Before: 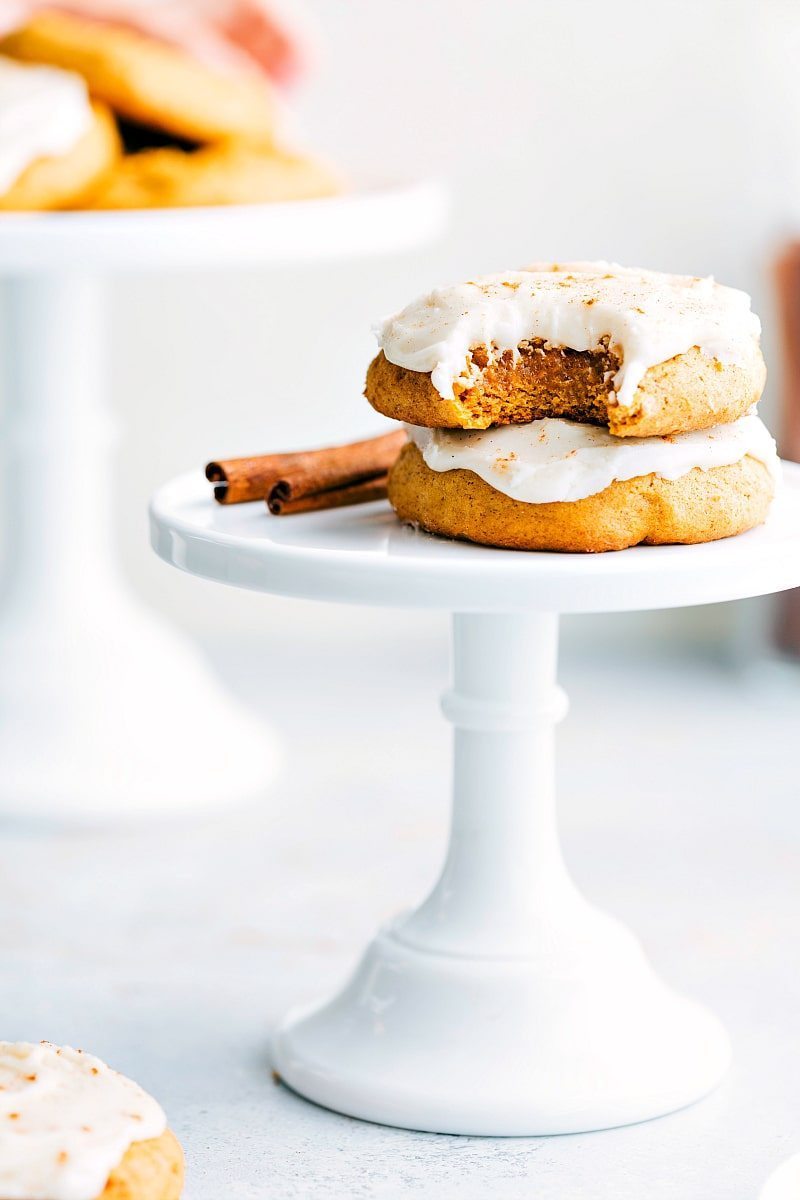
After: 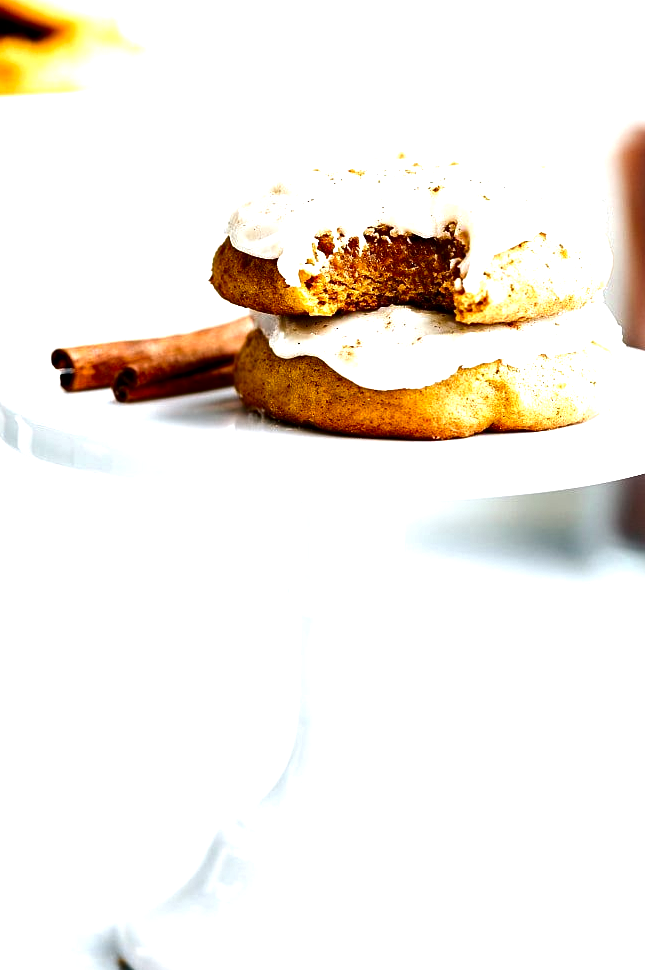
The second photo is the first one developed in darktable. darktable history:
crop: left 19.263%, top 9.454%, bottom 9.707%
tone equalizer: -8 EV -0.75 EV, -7 EV -0.721 EV, -6 EV -0.583 EV, -5 EV -0.424 EV, -3 EV 0.399 EV, -2 EV 0.6 EV, -1 EV 0.686 EV, +0 EV 0.742 EV
contrast equalizer: octaves 7, y [[0.5, 0.504, 0.515, 0.527, 0.535, 0.534], [0.5 ×6], [0.491, 0.387, 0.179, 0.068, 0.068, 0.068], [0 ×5, 0.023], [0 ×6]], mix -0.283
contrast brightness saturation: brightness -0.518
exposure: black level correction 0.001, compensate highlight preservation false
